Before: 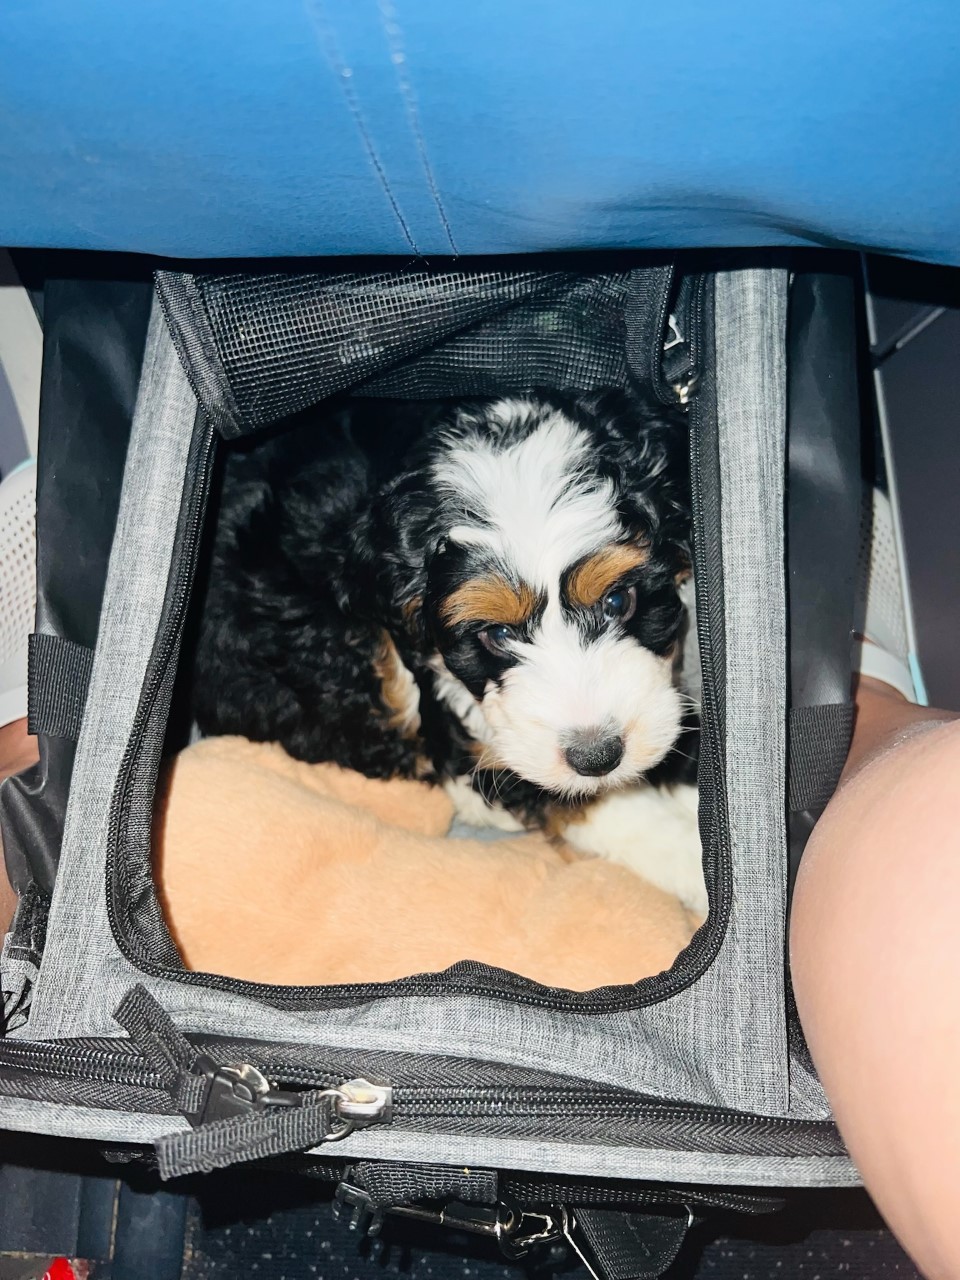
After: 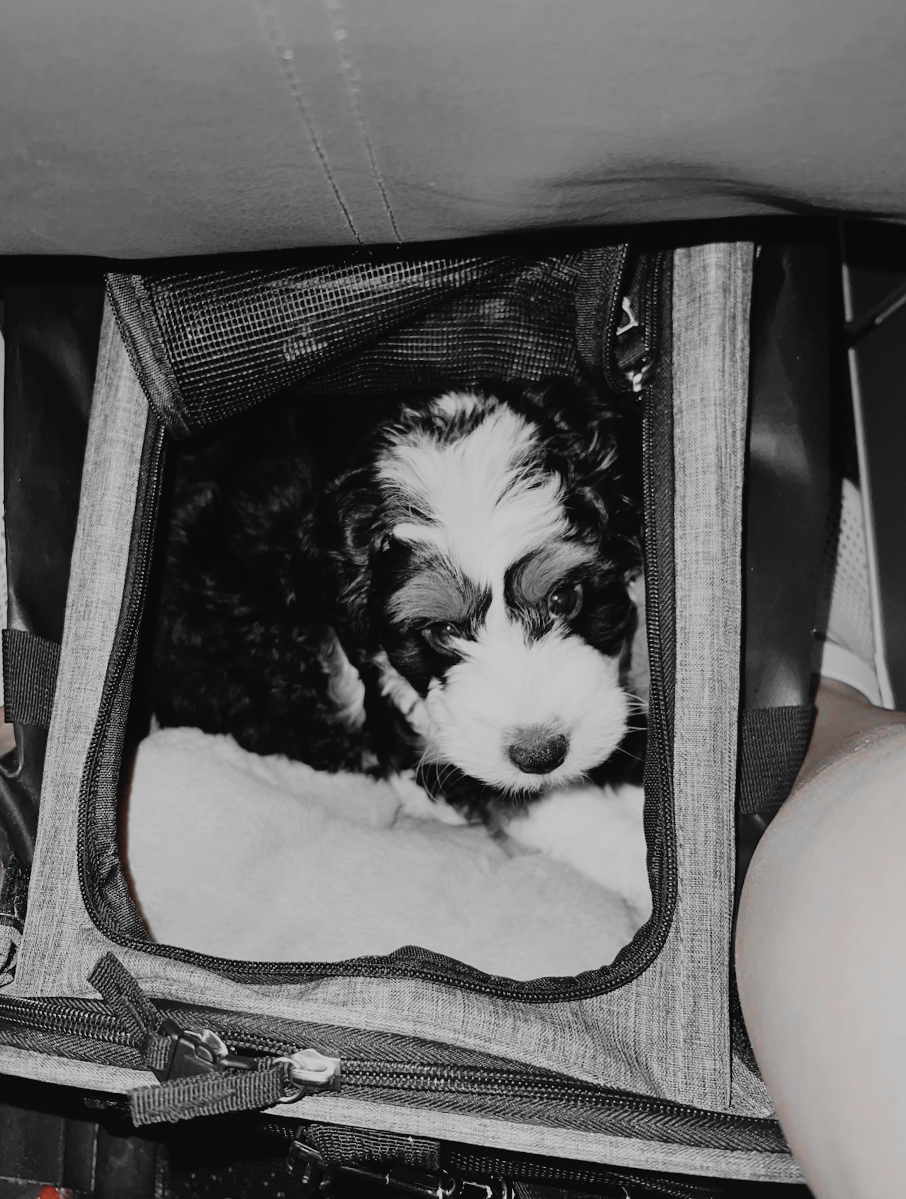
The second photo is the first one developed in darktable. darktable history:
rotate and perspective: rotation 0.062°, lens shift (vertical) 0.115, lens shift (horizontal) -0.133, crop left 0.047, crop right 0.94, crop top 0.061, crop bottom 0.94
color zones: curves: ch1 [(0, 0.006) (0.094, 0.285) (0.171, 0.001) (0.429, 0.001) (0.571, 0.003) (0.714, 0.004) (0.857, 0.004) (1, 0.006)]
color balance: mode lift, gamma, gain (sRGB)
tone curve: curves: ch0 [(0, 0) (0.003, 0.006) (0.011, 0.007) (0.025, 0.009) (0.044, 0.012) (0.069, 0.021) (0.1, 0.036) (0.136, 0.056) (0.177, 0.105) (0.224, 0.165) (0.277, 0.251) (0.335, 0.344) (0.399, 0.439) (0.468, 0.532) (0.543, 0.628) (0.623, 0.718) (0.709, 0.797) (0.801, 0.874) (0.898, 0.943) (1, 1)], preserve colors none
rgb levels: preserve colors max RGB
exposure: black level correction -0.016, exposure -1.018 EV, compensate highlight preservation false
